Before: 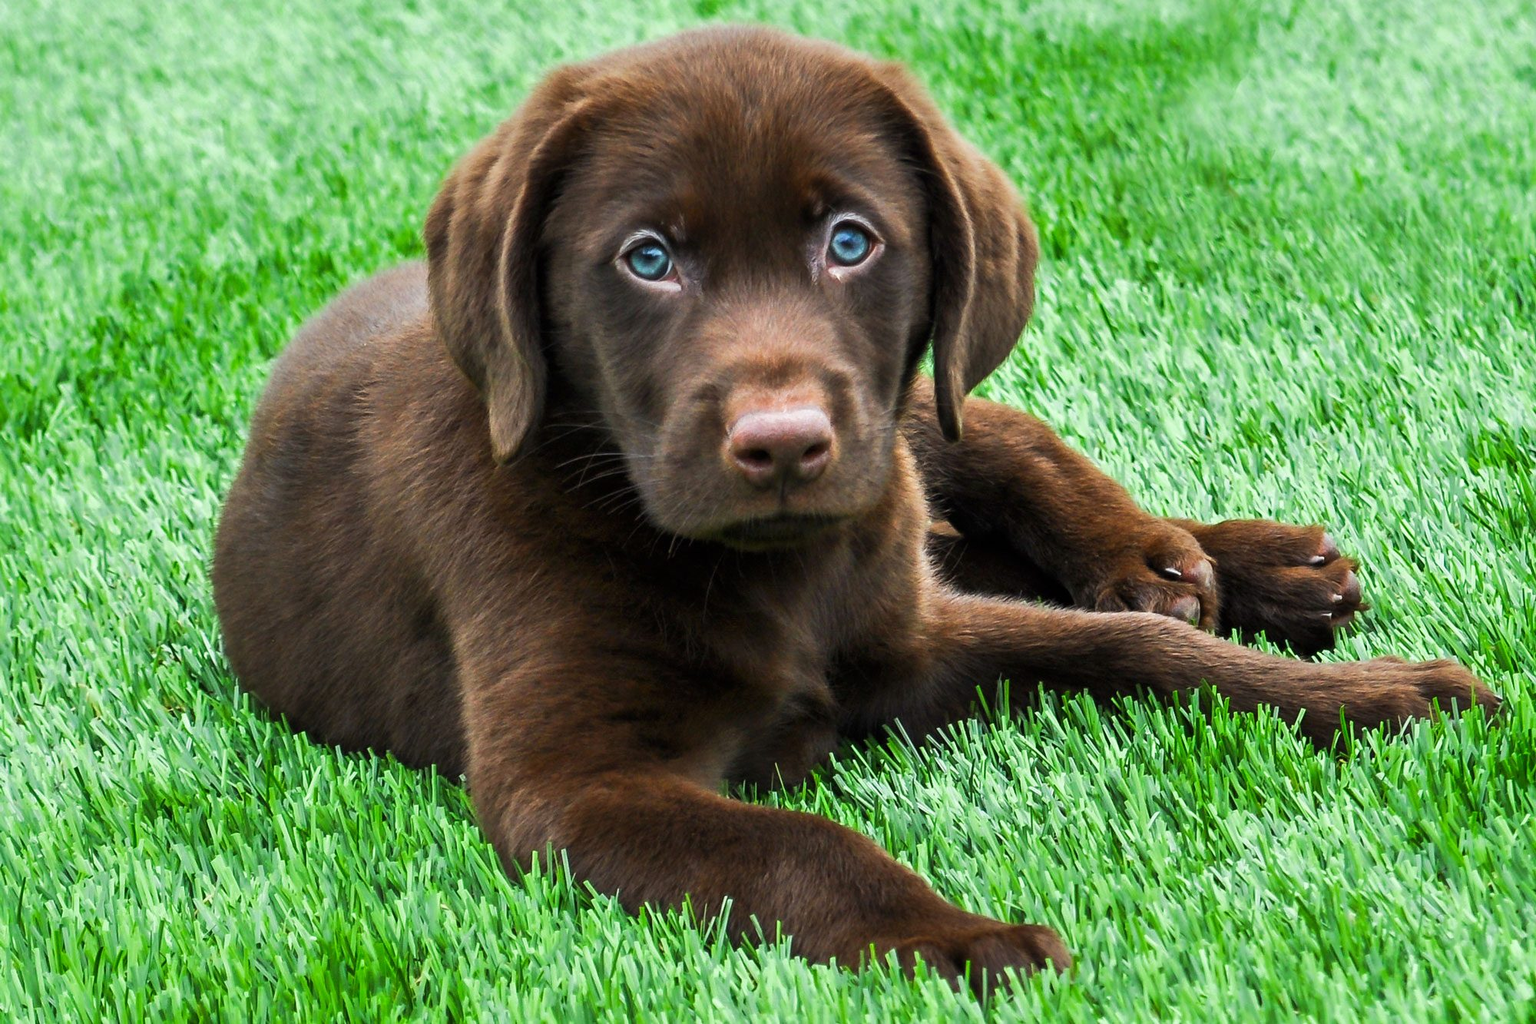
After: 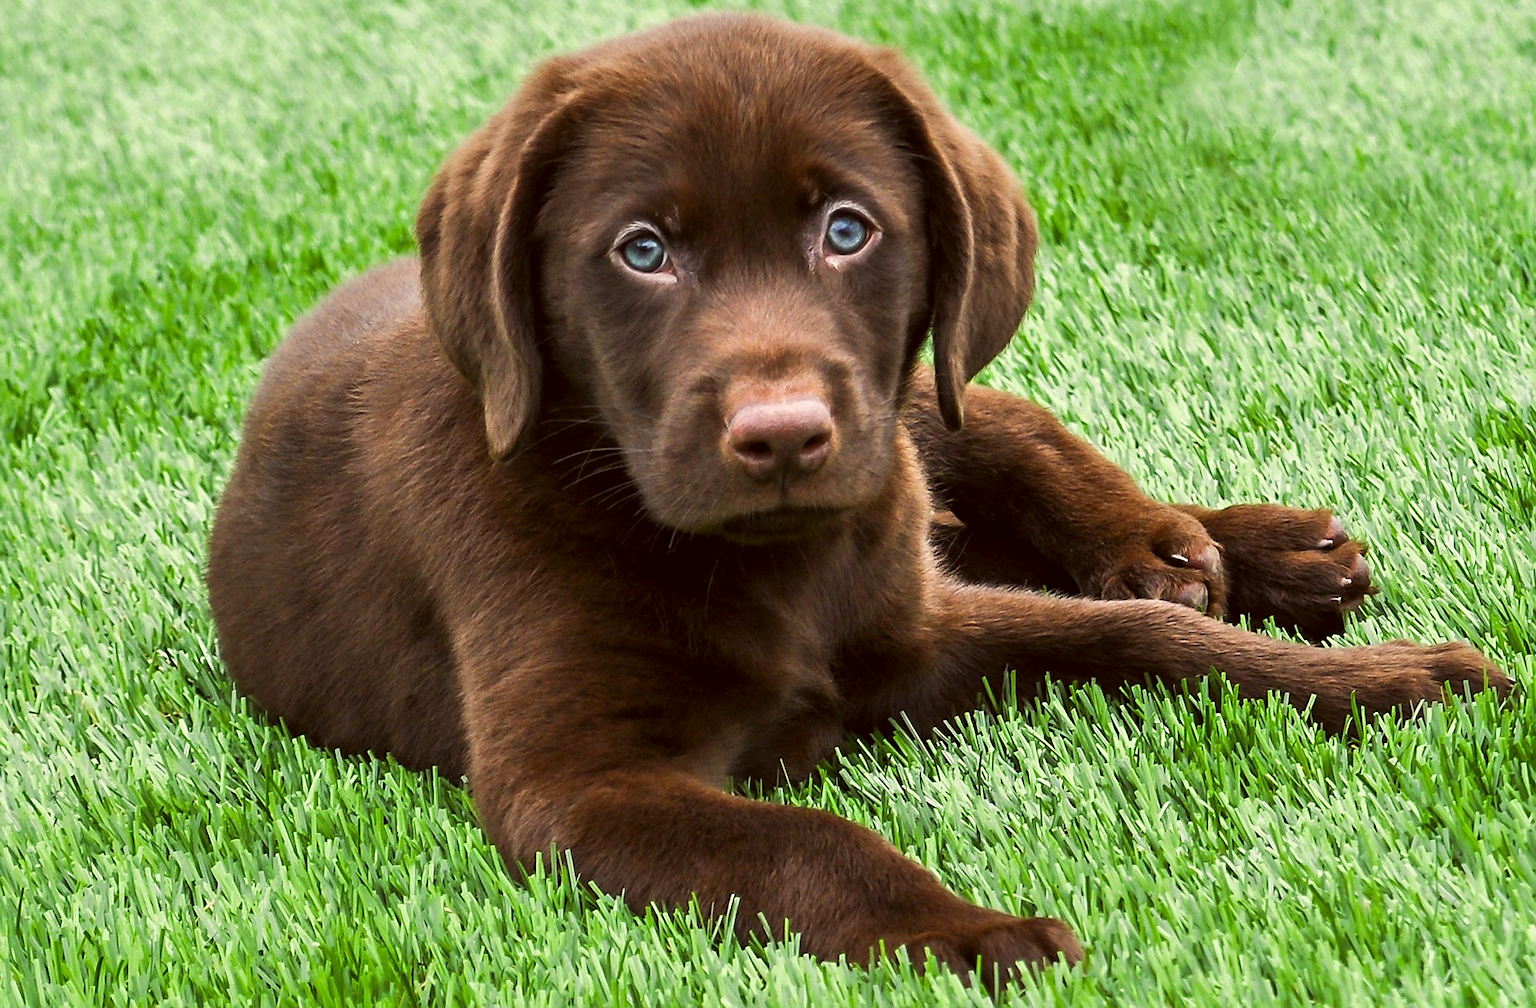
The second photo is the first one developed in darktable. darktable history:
rotate and perspective: rotation -1°, crop left 0.011, crop right 0.989, crop top 0.025, crop bottom 0.975
sharpen: radius 1.864, amount 0.398, threshold 1.271
color correction: highlights a* 6.27, highlights b* 8.19, shadows a* 5.94, shadows b* 7.23, saturation 0.9
